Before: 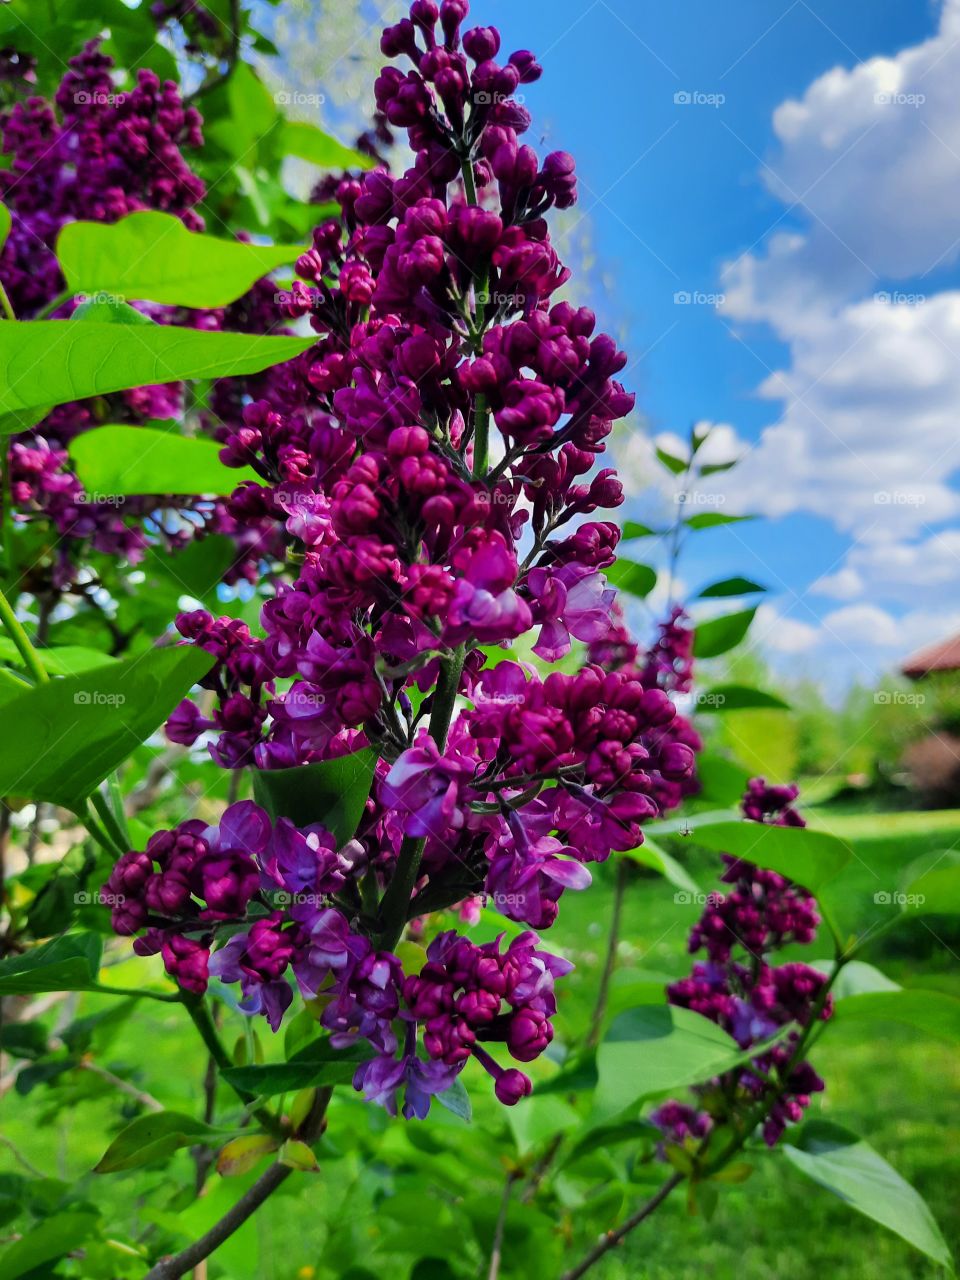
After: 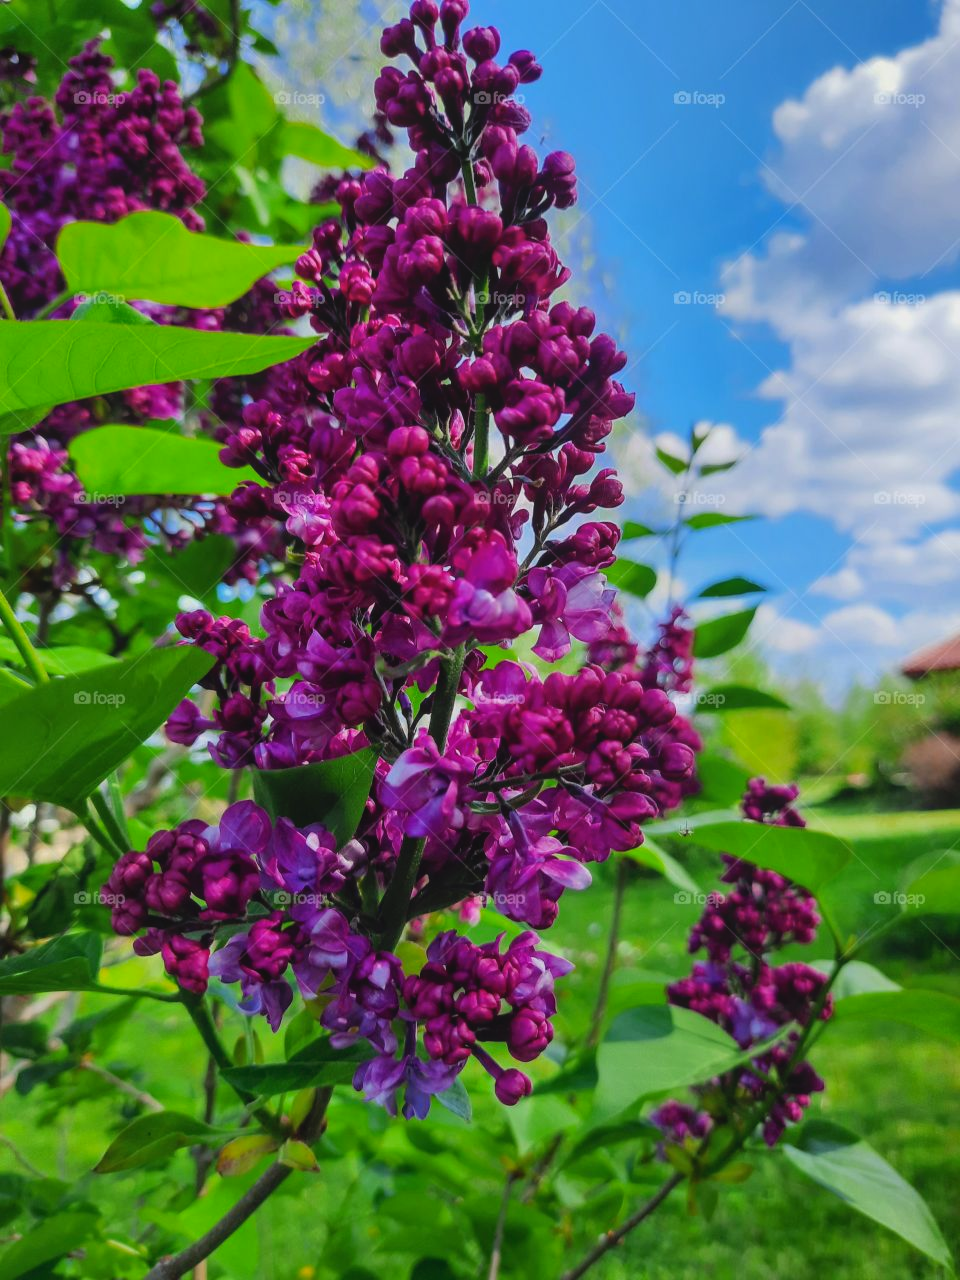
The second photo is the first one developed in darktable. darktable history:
local contrast: highlights 44%, shadows 3%, detail 101%
